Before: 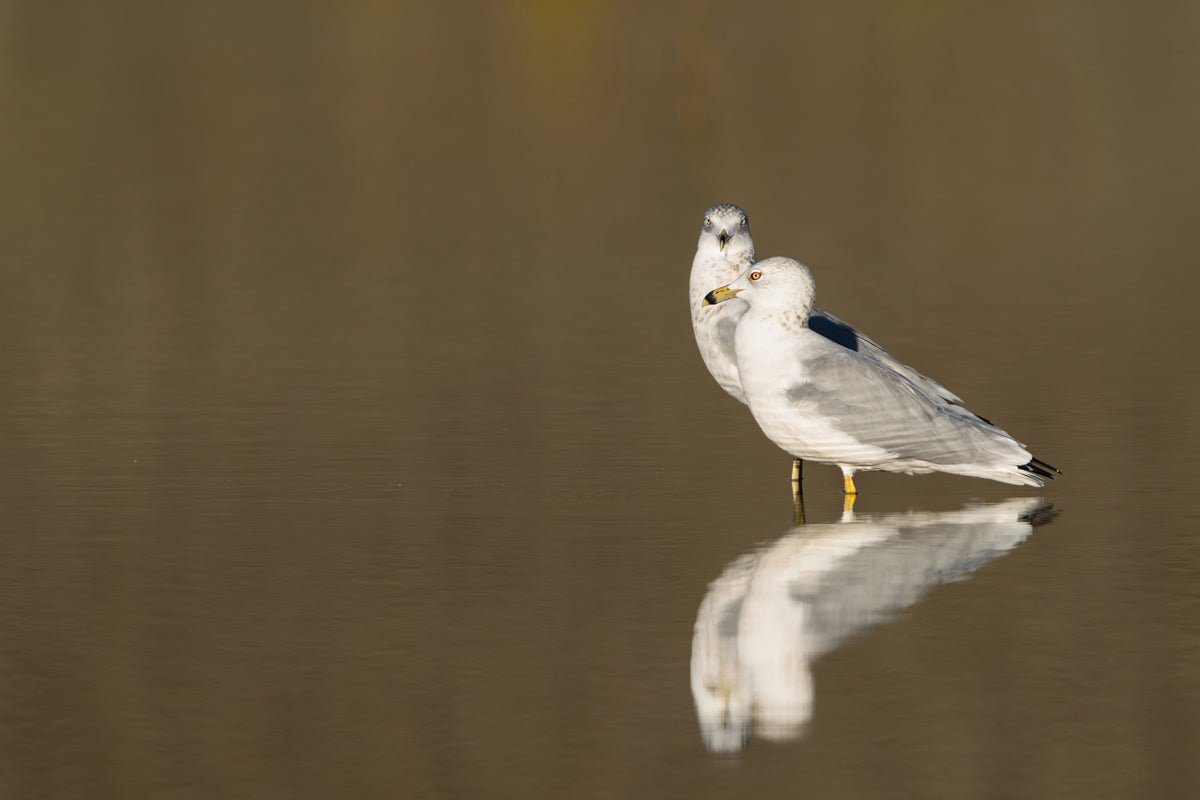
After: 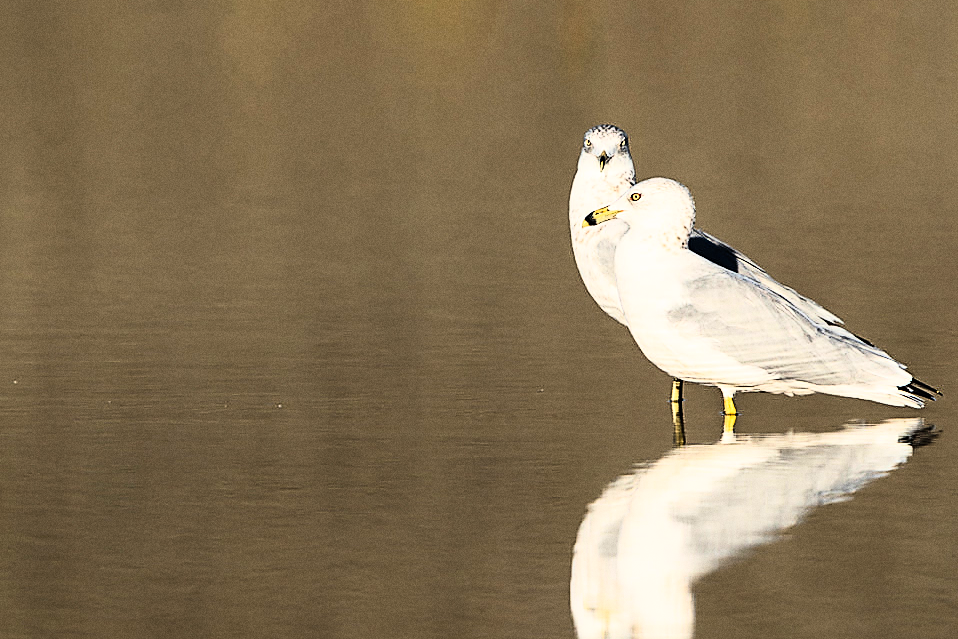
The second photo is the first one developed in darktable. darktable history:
grain: coarseness 0.09 ISO
crop and rotate: left 10.071%, top 10.071%, right 10.02%, bottom 10.02%
sharpen: radius 1.4, amount 1.25, threshold 0.7
rgb curve: curves: ch0 [(0, 0) (0.21, 0.15) (0.24, 0.21) (0.5, 0.75) (0.75, 0.96) (0.89, 0.99) (1, 1)]; ch1 [(0, 0.02) (0.21, 0.13) (0.25, 0.2) (0.5, 0.67) (0.75, 0.9) (0.89, 0.97) (1, 1)]; ch2 [(0, 0.02) (0.21, 0.13) (0.25, 0.2) (0.5, 0.67) (0.75, 0.9) (0.89, 0.97) (1, 1)], compensate middle gray true
